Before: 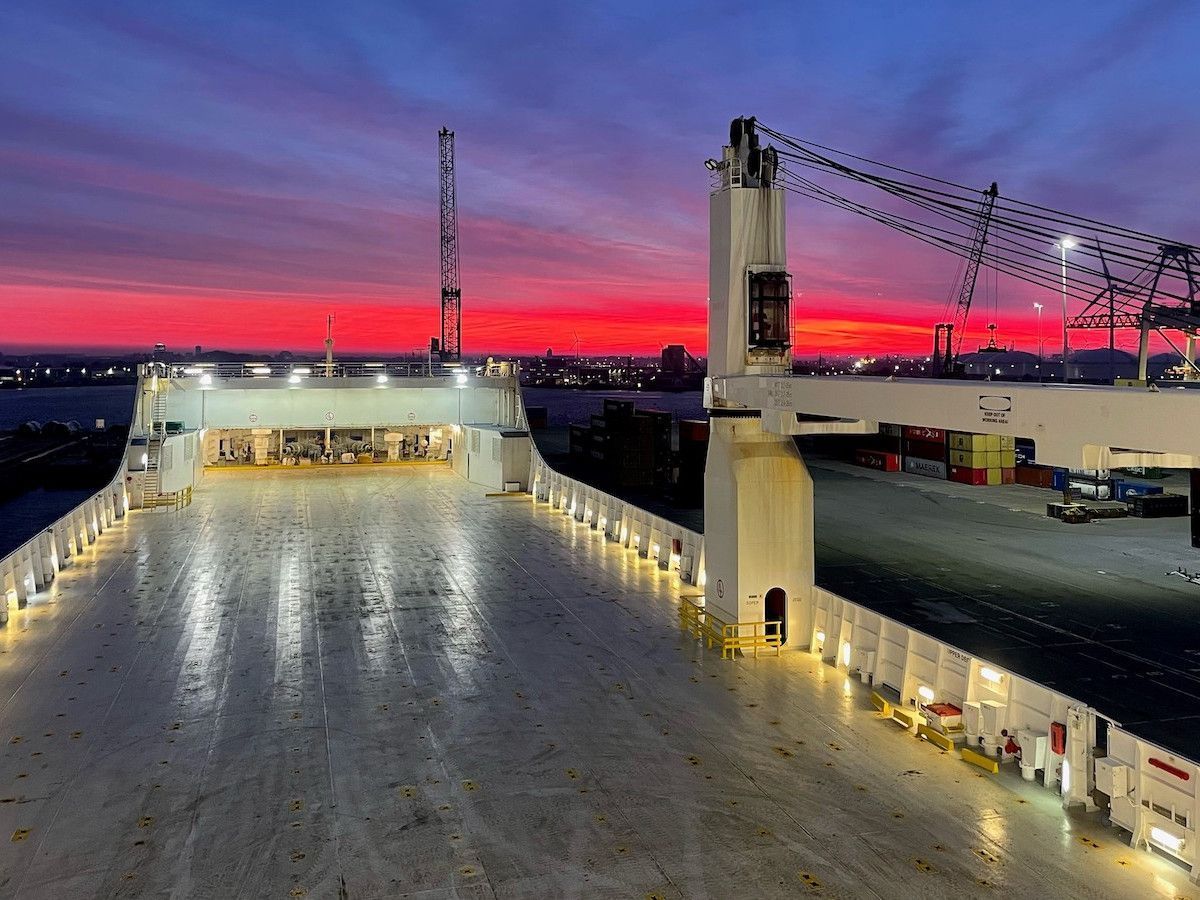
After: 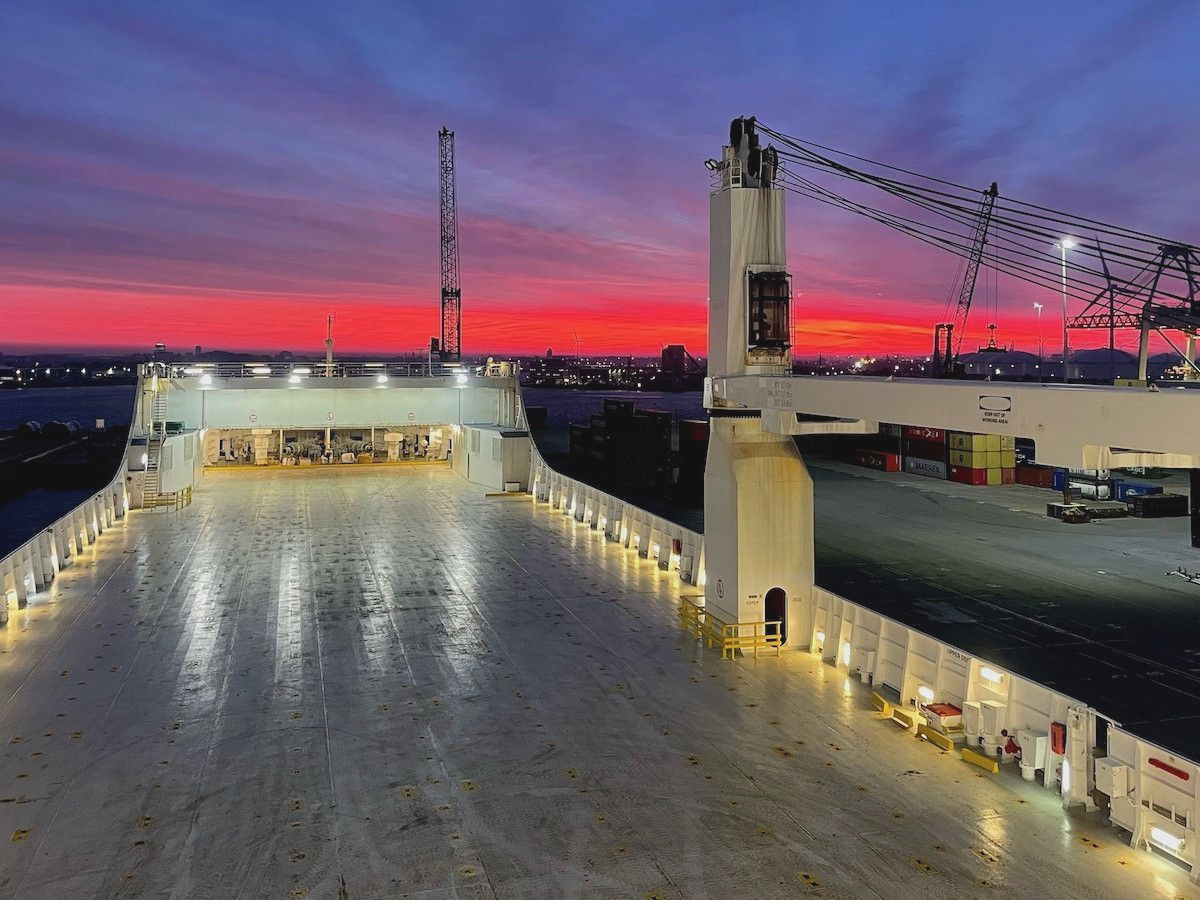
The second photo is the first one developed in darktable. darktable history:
contrast brightness saturation: contrast -0.1, saturation -0.09
